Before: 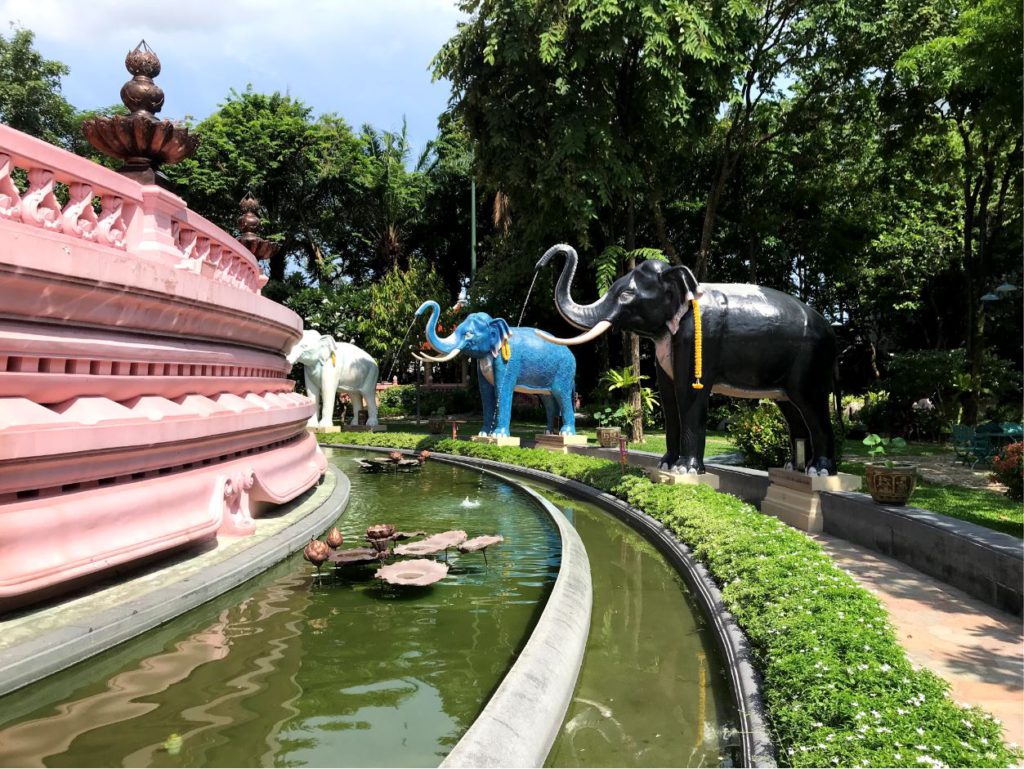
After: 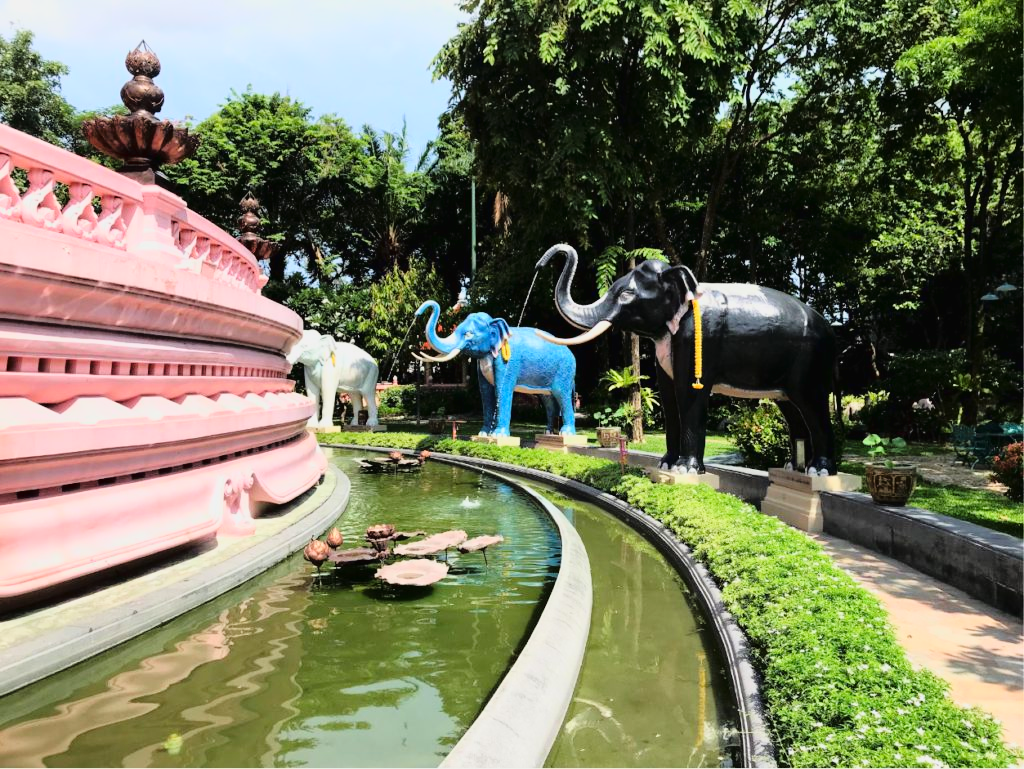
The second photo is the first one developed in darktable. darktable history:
tone curve: curves: ch0 [(0, 0.013) (0.129, 0.1) (0.291, 0.375) (0.46, 0.576) (0.667, 0.78) (0.851, 0.903) (0.997, 0.951)]; ch1 [(0, 0) (0.353, 0.344) (0.45, 0.46) (0.498, 0.495) (0.528, 0.531) (0.563, 0.566) (0.592, 0.609) (0.657, 0.672) (1, 1)]; ch2 [(0, 0) (0.333, 0.346) (0.375, 0.375) (0.427, 0.44) (0.5, 0.501) (0.505, 0.505) (0.544, 0.573) (0.576, 0.615) (0.612, 0.644) (0.66, 0.715) (1, 1)], color space Lab, linked channels, preserve colors none
